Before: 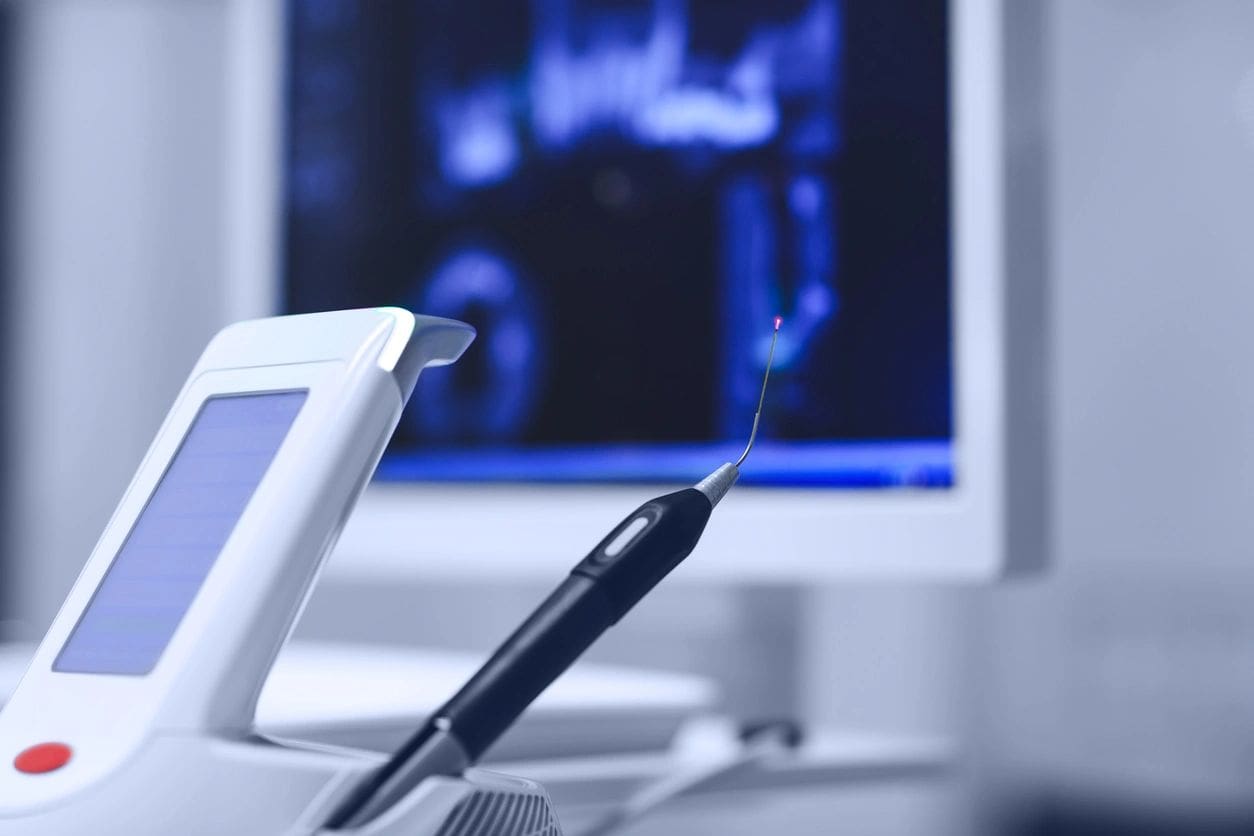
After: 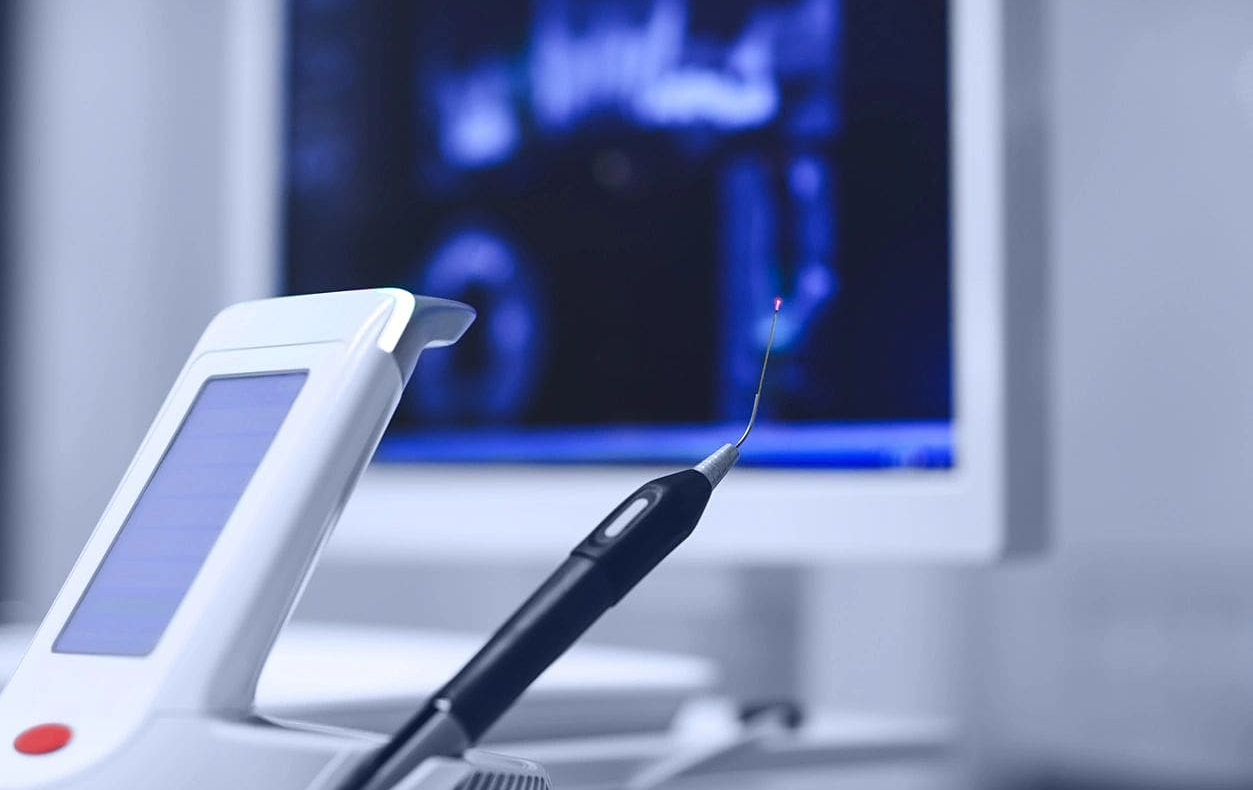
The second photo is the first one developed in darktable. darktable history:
crop and rotate: top 2.479%, bottom 3.018%
sharpen: amount 0.2
